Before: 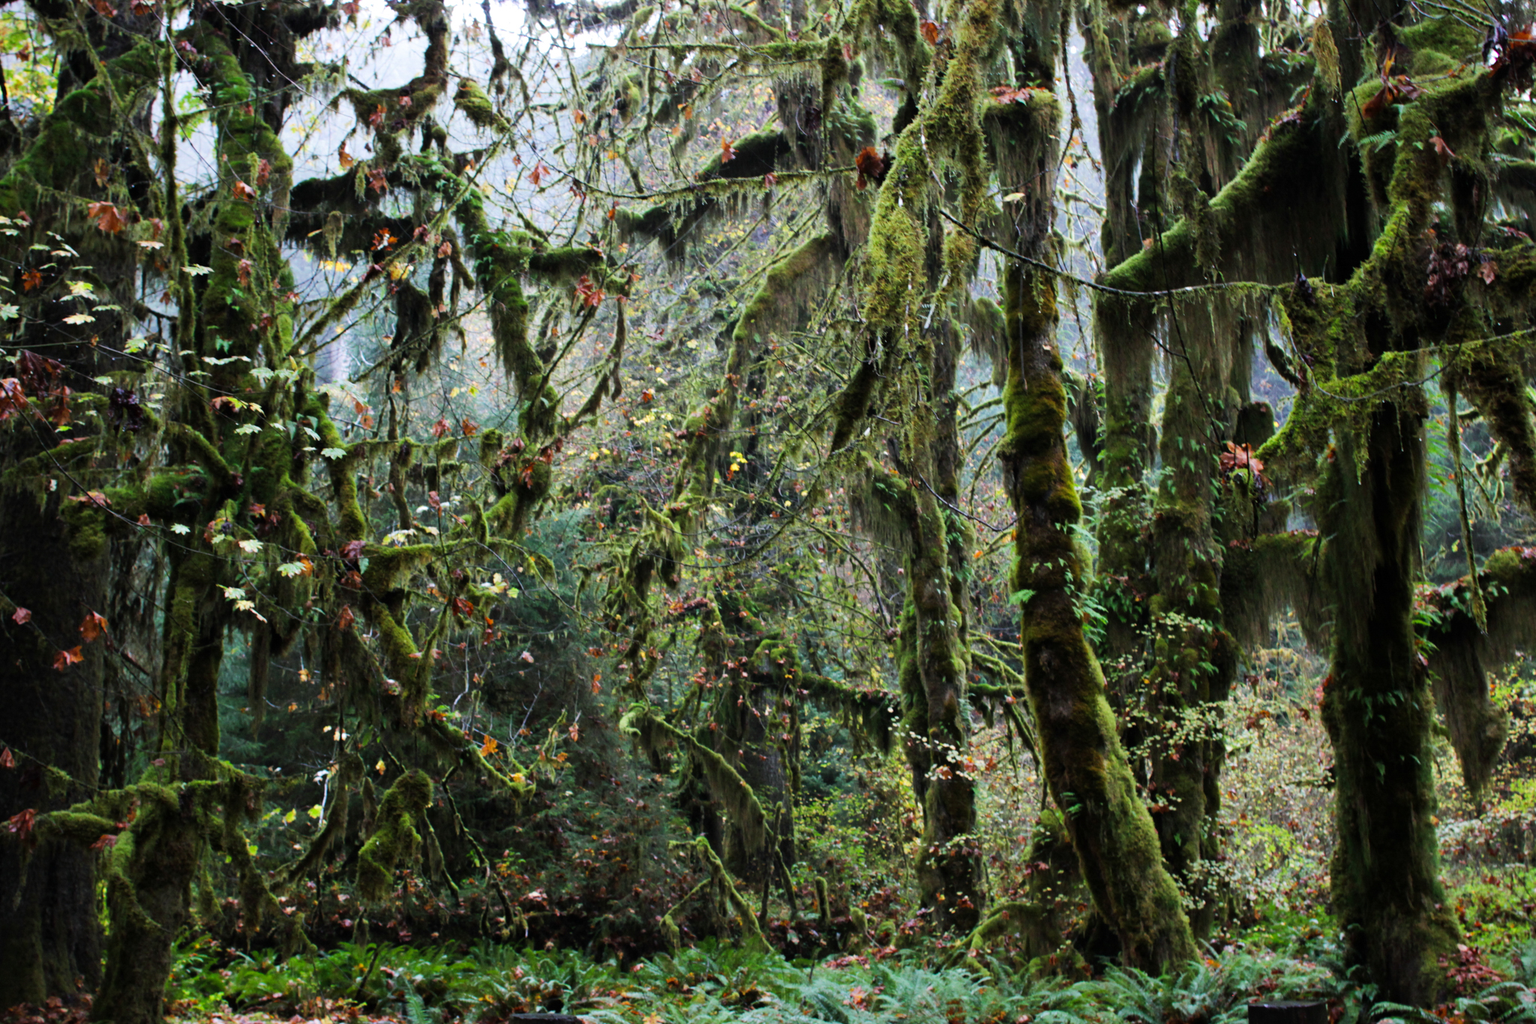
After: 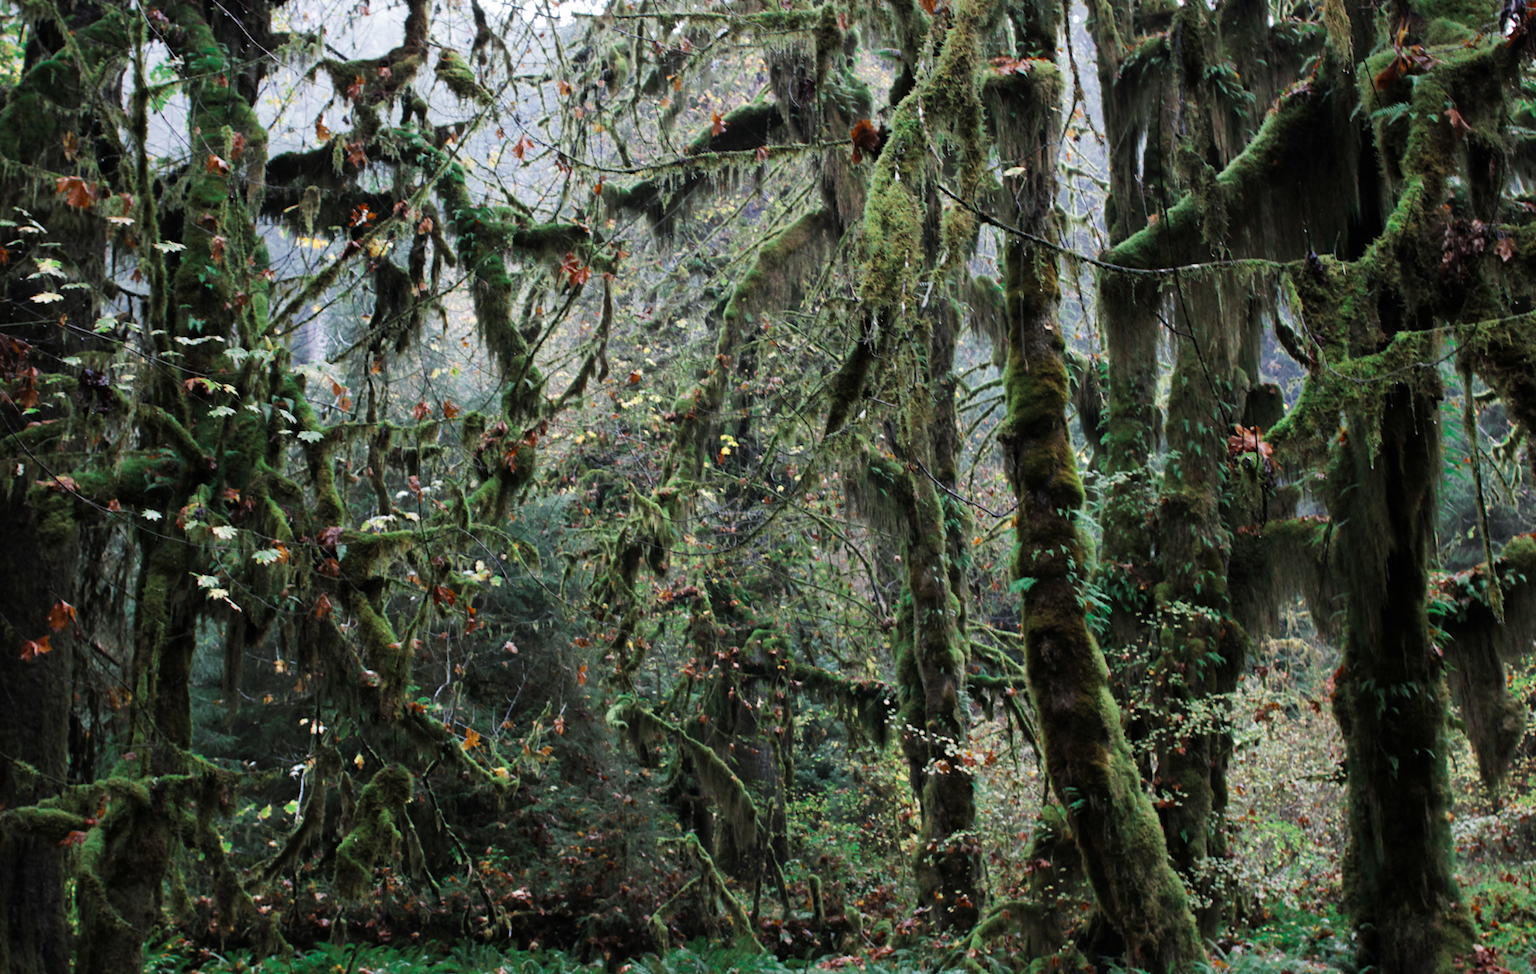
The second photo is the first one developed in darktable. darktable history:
color zones: curves: ch0 [(0, 0.5) (0.125, 0.4) (0.25, 0.5) (0.375, 0.4) (0.5, 0.4) (0.625, 0.35) (0.75, 0.35) (0.875, 0.5)]; ch1 [(0, 0.35) (0.125, 0.45) (0.25, 0.35) (0.375, 0.35) (0.5, 0.35) (0.625, 0.35) (0.75, 0.45) (0.875, 0.35)]; ch2 [(0, 0.6) (0.125, 0.5) (0.25, 0.5) (0.375, 0.6) (0.5, 0.6) (0.625, 0.5) (0.75, 0.5) (0.875, 0.5)]
crop: left 2.203%, top 3.11%, right 1.157%, bottom 4.934%
